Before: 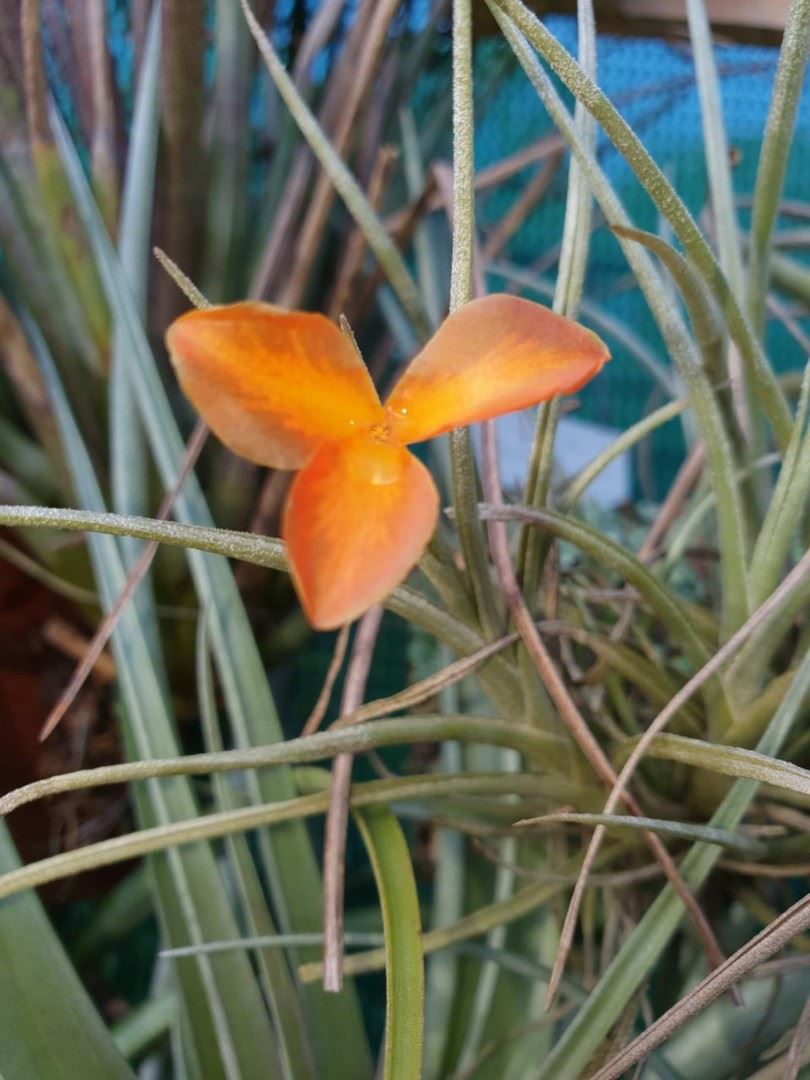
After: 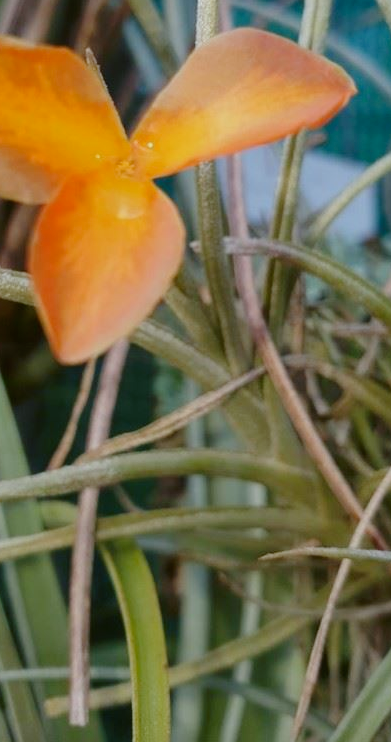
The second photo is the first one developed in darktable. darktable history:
tone curve: curves: ch0 [(0, 0) (0.003, 0.002) (0.011, 0.006) (0.025, 0.013) (0.044, 0.019) (0.069, 0.032) (0.1, 0.056) (0.136, 0.095) (0.177, 0.144) (0.224, 0.193) (0.277, 0.26) (0.335, 0.331) (0.399, 0.405) (0.468, 0.479) (0.543, 0.552) (0.623, 0.624) (0.709, 0.699) (0.801, 0.772) (0.898, 0.856) (1, 1)], preserve colors none
crop: left 31.379%, top 24.658%, right 20.326%, bottom 6.628%
color balance: lift [1.004, 1.002, 1.002, 0.998], gamma [1, 1.007, 1.002, 0.993], gain [1, 0.977, 1.013, 1.023], contrast -3.64%
